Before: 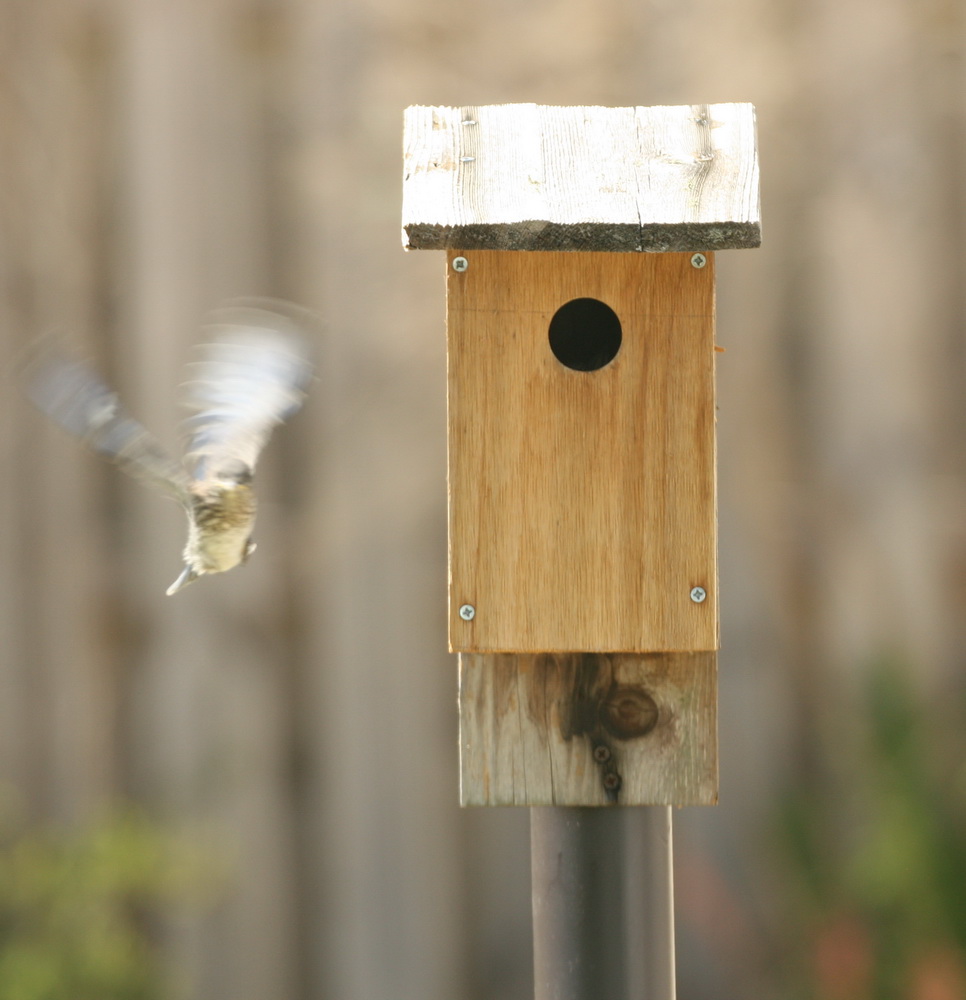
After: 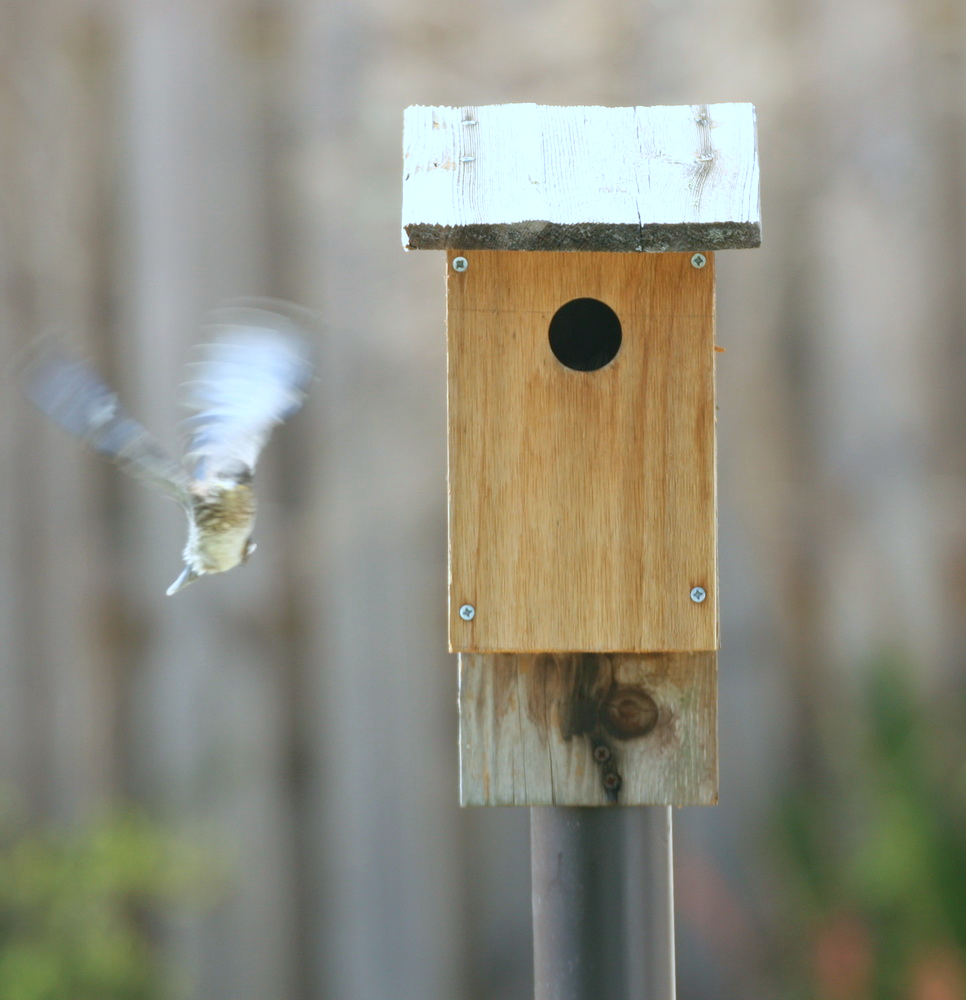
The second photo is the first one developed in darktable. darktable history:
color calibration: x 0.38, y 0.39, temperature 4086.04 K
contrast brightness saturation: contrast 0.04, saturation 0.16
